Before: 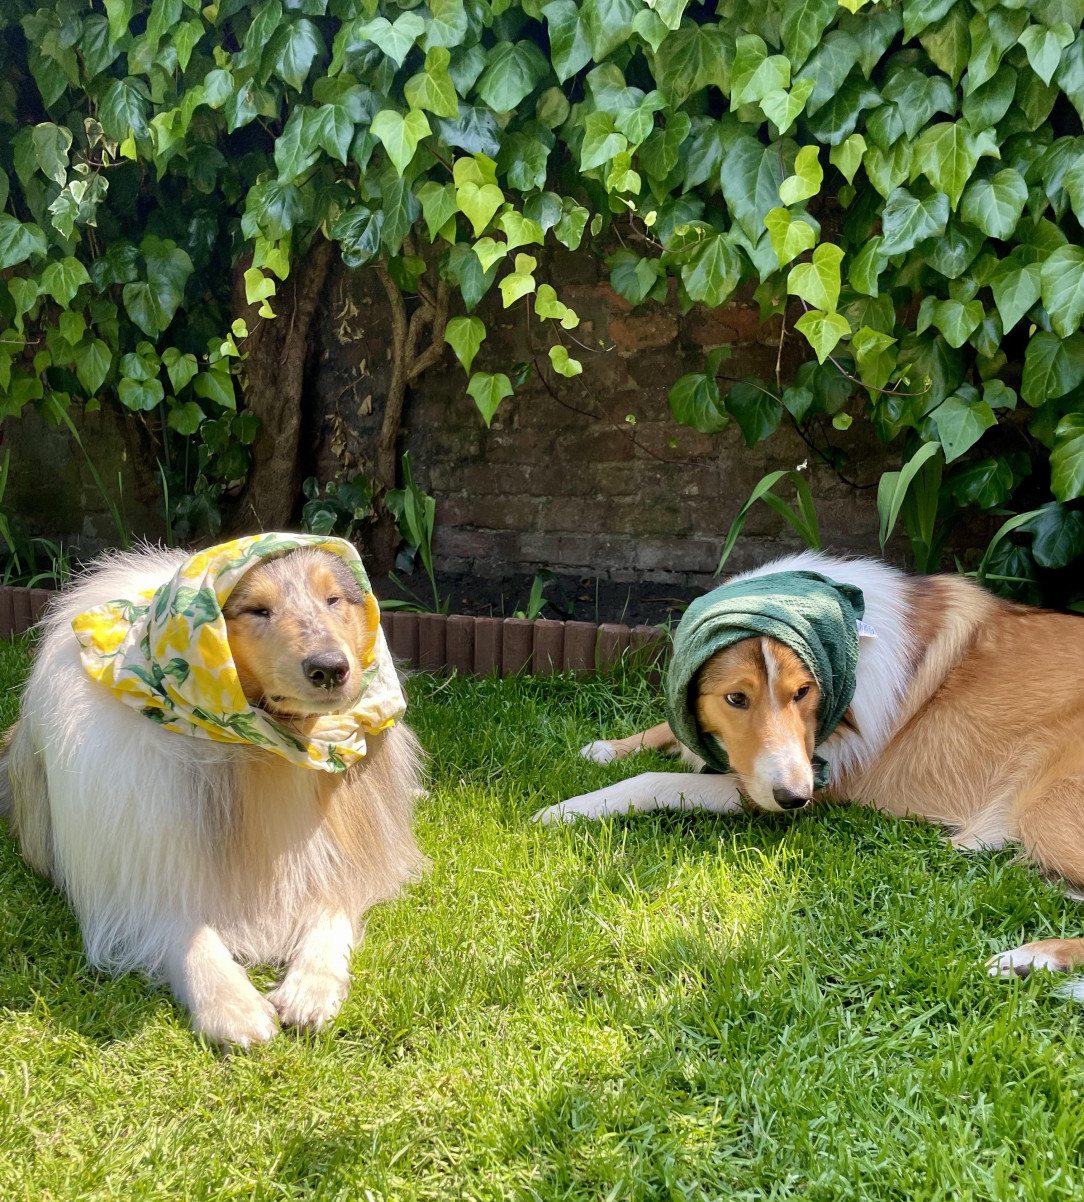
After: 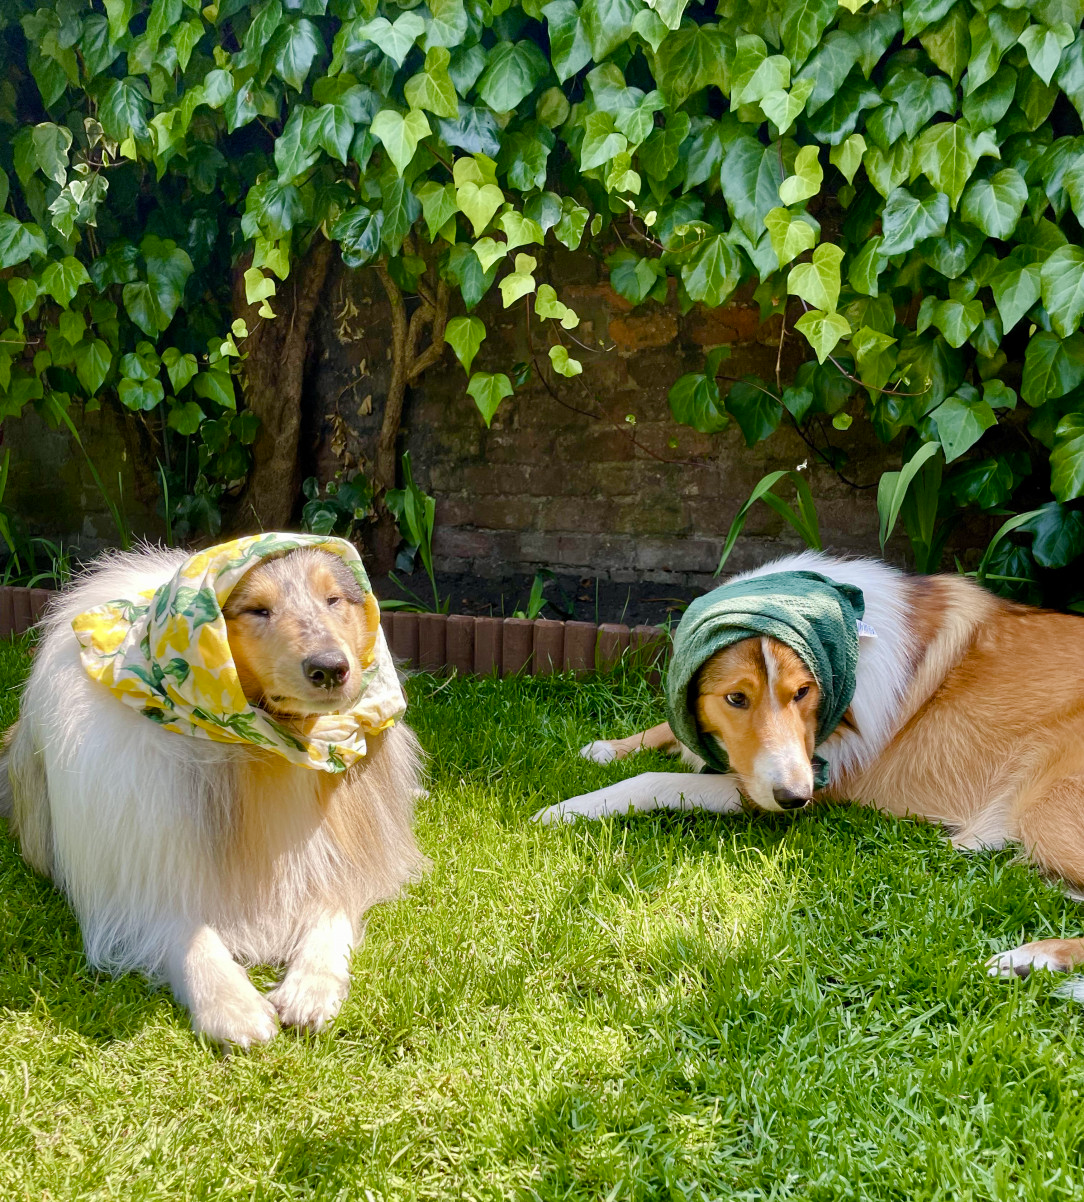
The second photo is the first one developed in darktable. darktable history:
color balance rgb: perceptual saturation grading › global saturation 0.026%, perceptual saturation grading › highlights -16.975%, perceptual saturation grading › mid-tones 33.193%, perceptual saturation grading › shadows 50.567%
